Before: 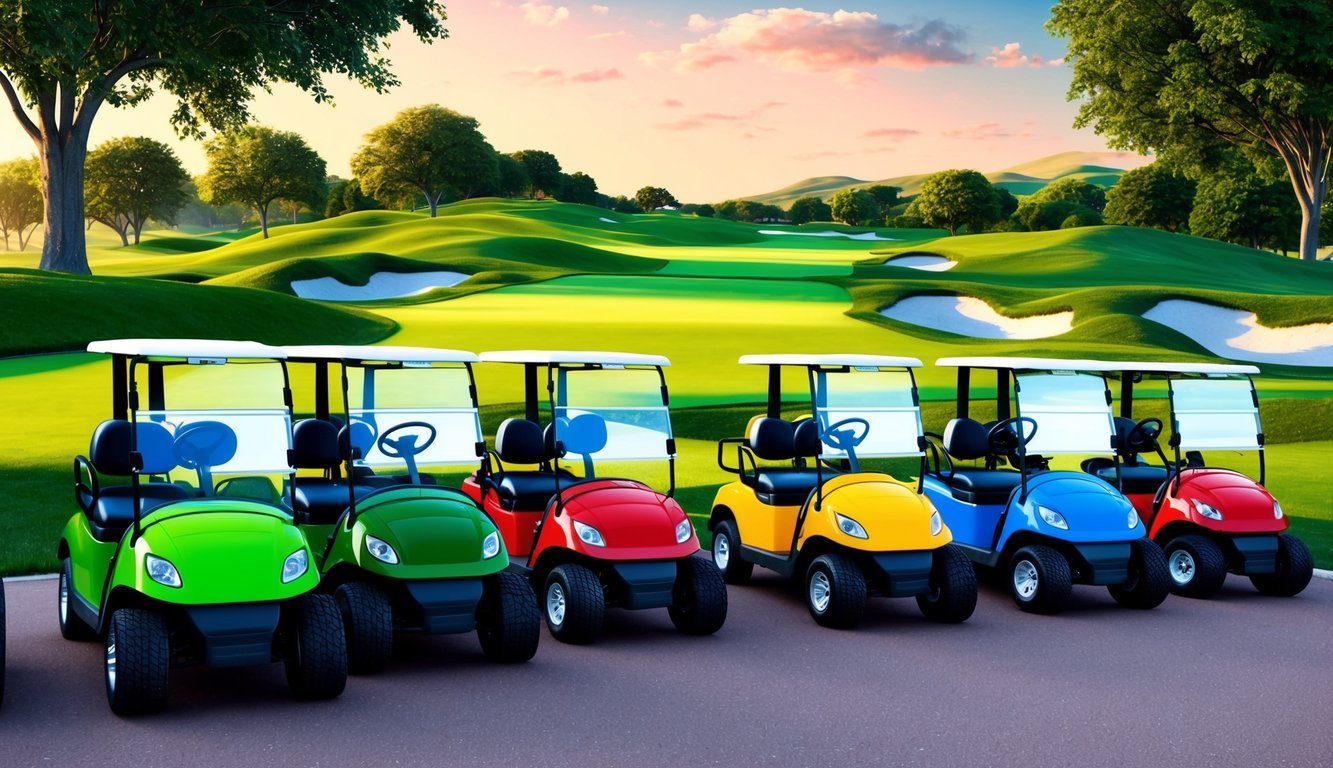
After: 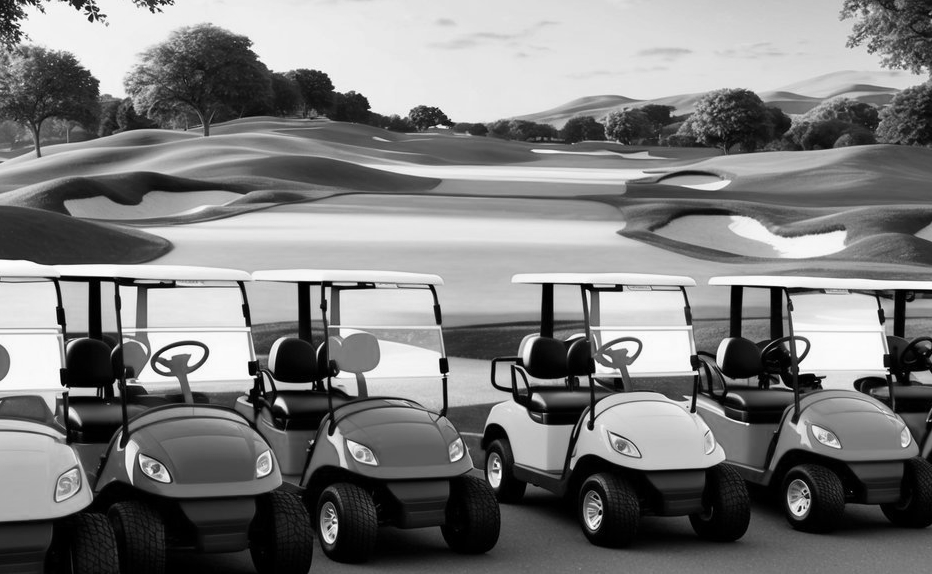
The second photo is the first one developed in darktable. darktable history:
white balance: red 0.983, blue 1.036
monochrome: on, module defaults
crop and rotate: left 17.046%, top 10.659%, right 12.989%, bottom 14.553%
color zones: curves: ch1 [(0.25, 0.61) (0.75, 0.248)]
